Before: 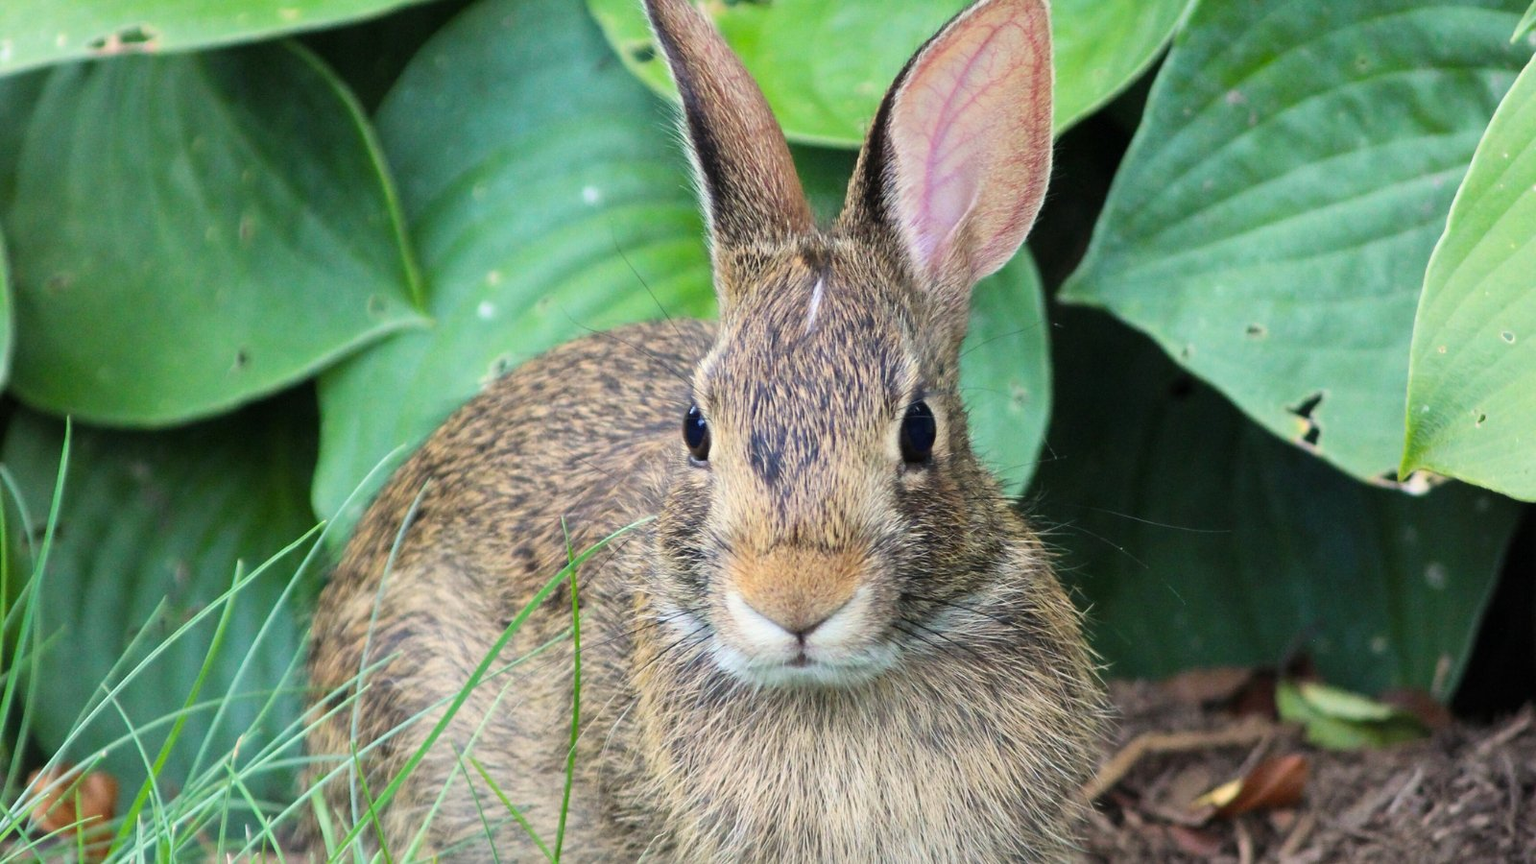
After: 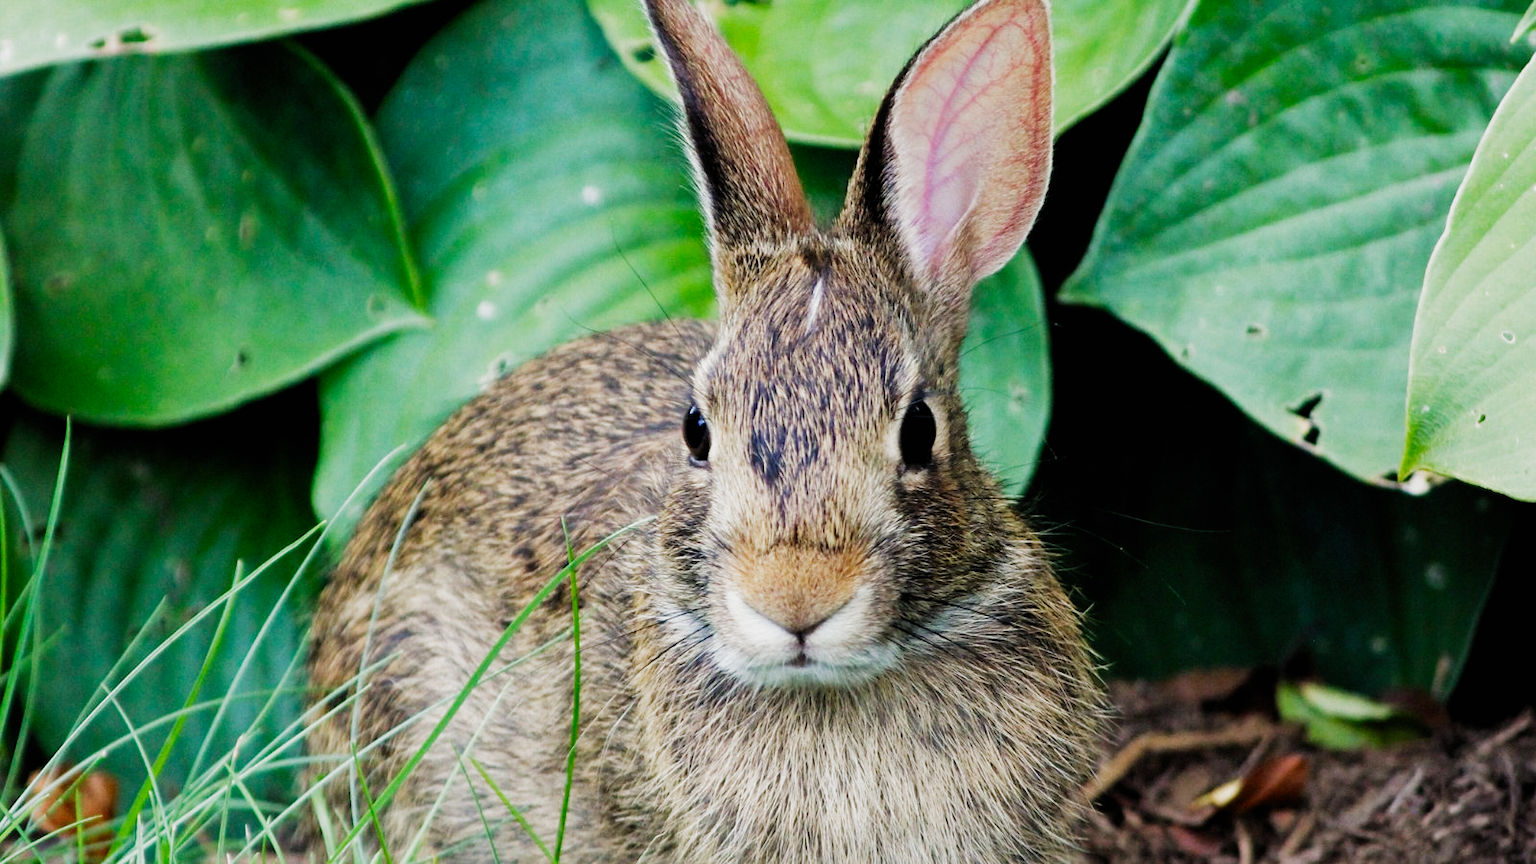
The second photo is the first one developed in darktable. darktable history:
filmic rgb: black relative exposure -6.43 EV, white relative exposure 2.43 EV, threshold 3 EV, hardness 5.27, latitude 0.1%, contrast 1.425, highlights saturation mix 2%, preserve chrominance no, color science v5 (2021), contrast in shadows safe, contrast in highlights safe, enable highlight reconstruction true
exposure: black level correction 0.006, exposure -0.226 EV, compensate highlight preservation false
